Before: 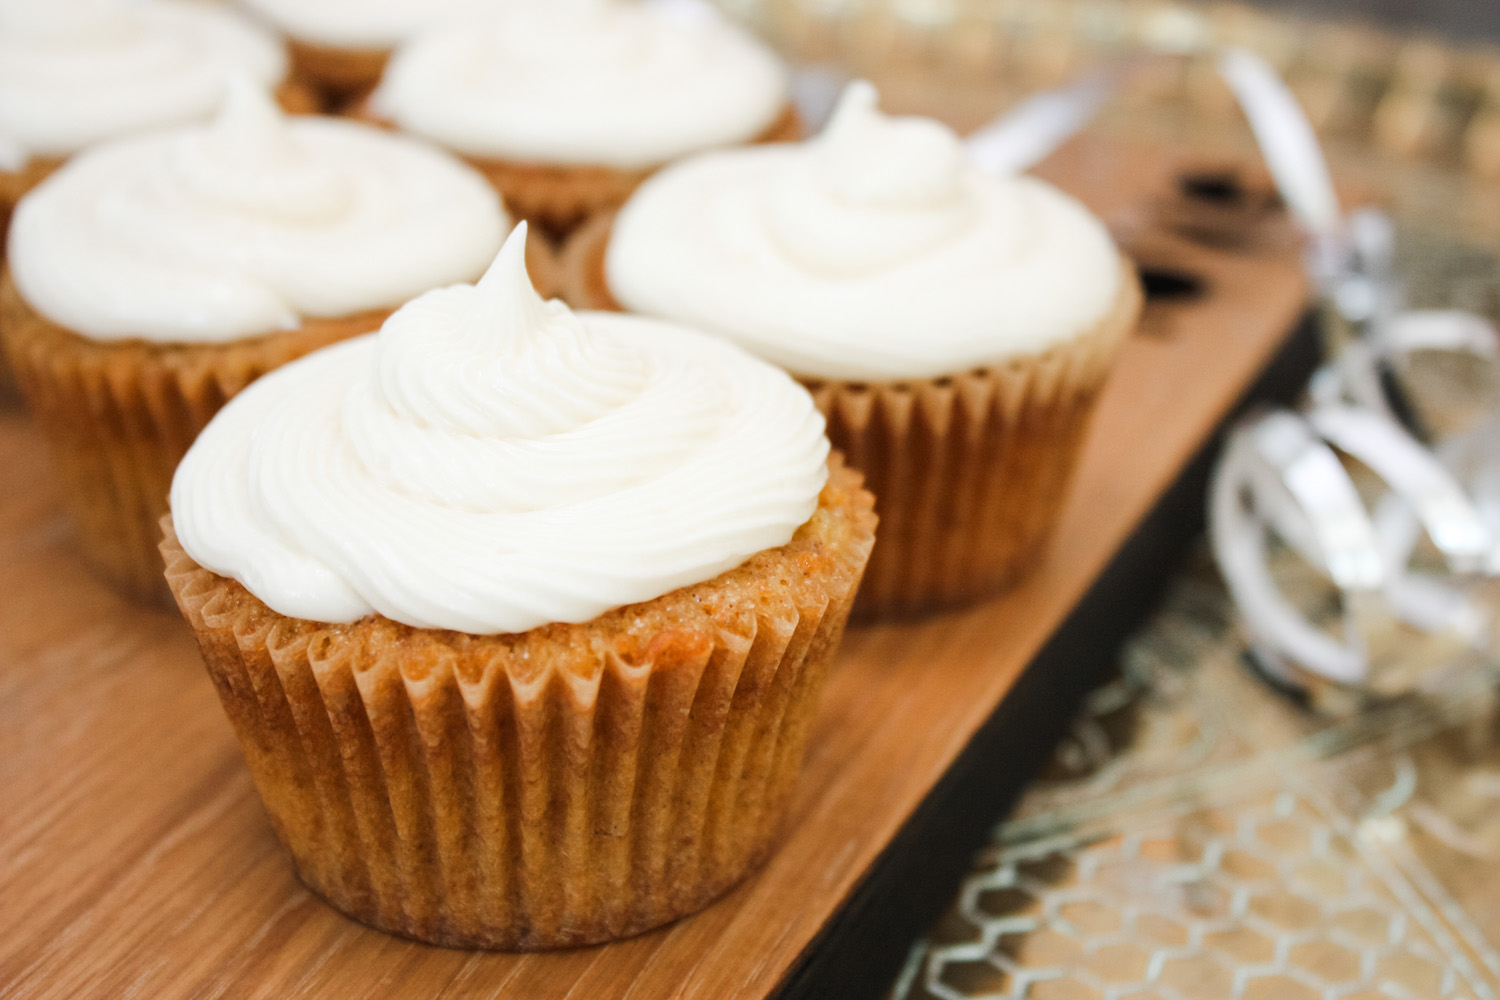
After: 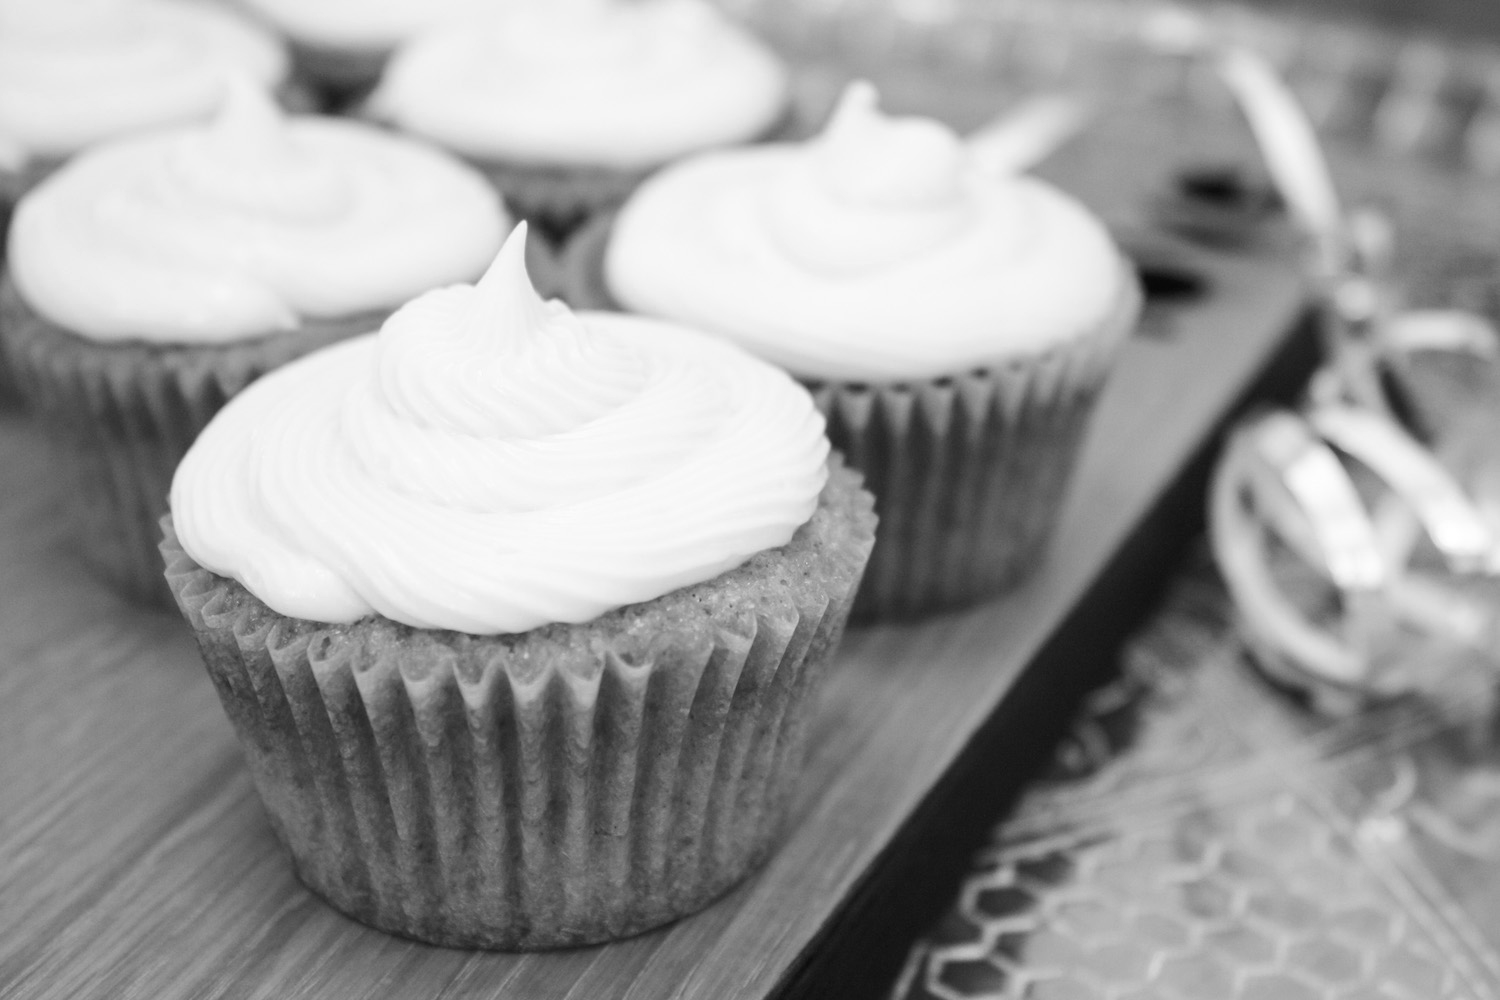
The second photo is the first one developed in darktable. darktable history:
monochrome: a 32, b 64, size 2.3, highlights 1
